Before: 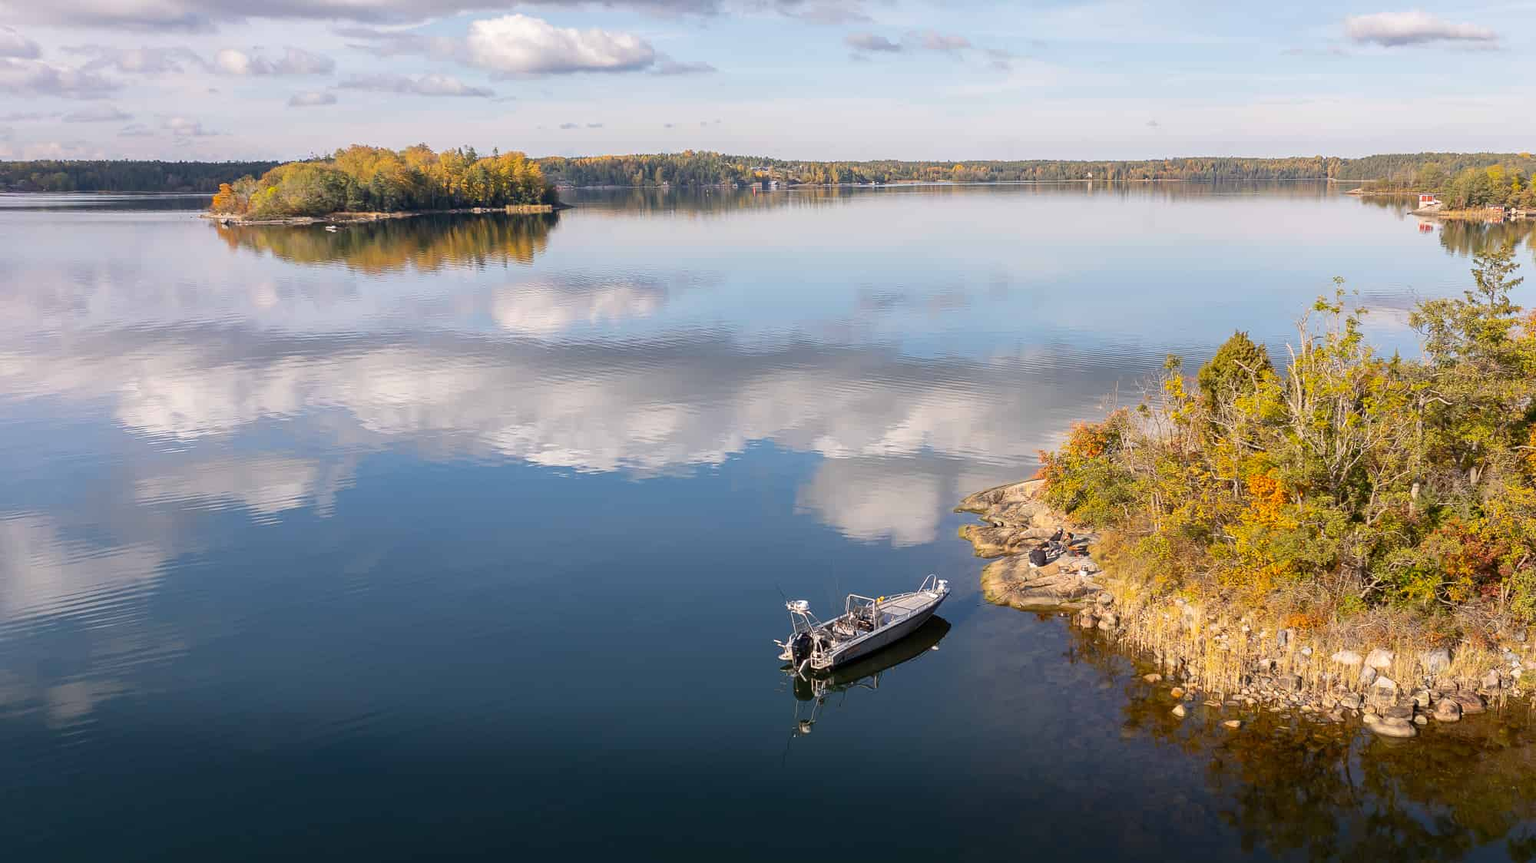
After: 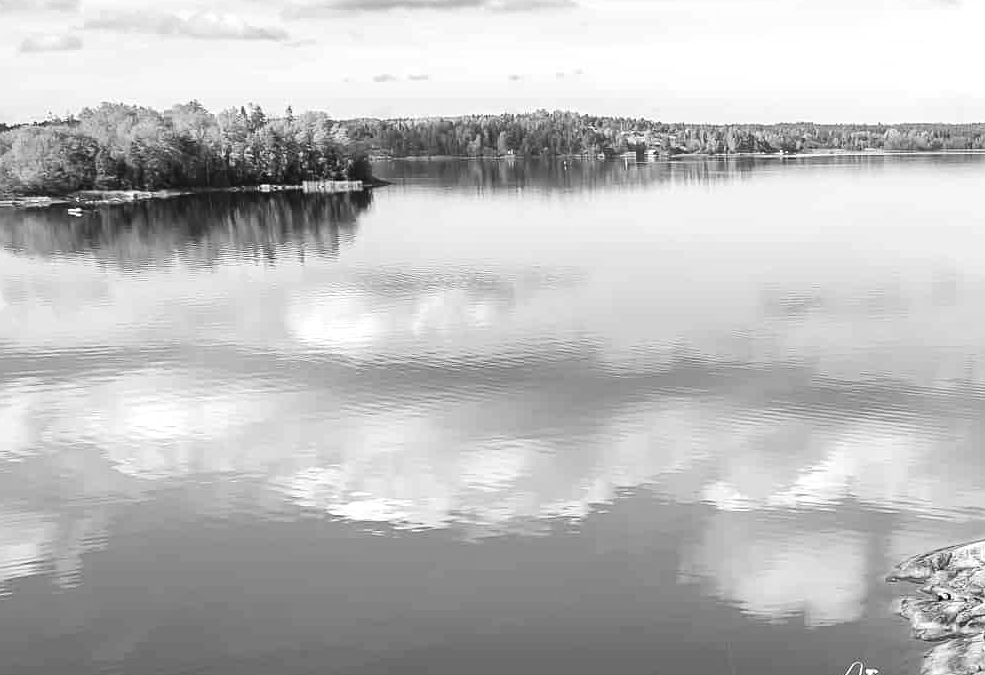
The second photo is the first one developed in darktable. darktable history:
tone curve: curves: ch0 [(0, 0) (0.227, 0.17) (0.766, 0.774) (1, 1)]; ch1 [(0, 0) (0.114, 0.127) (0.437, 0.452) (0.498, 0.498) (0.529, 0.541) (0.579, 0.589) (1, 1)]; ch2 [(0, 0) (0.233, 0.259) (0.493, 0.492) (0.587, 0.573) (1, 1)], color space Lab, independent channels, preserve colors none
exposure: black level correction 0, exposure 0.5 EV, compensate exposure bias true, compensate highlight preservation false
sharpen: amount 0.2
monochrome: on, module defaults
crop: left 17.835%, top 7.675%, right 32.881%, bottom 32.213%
